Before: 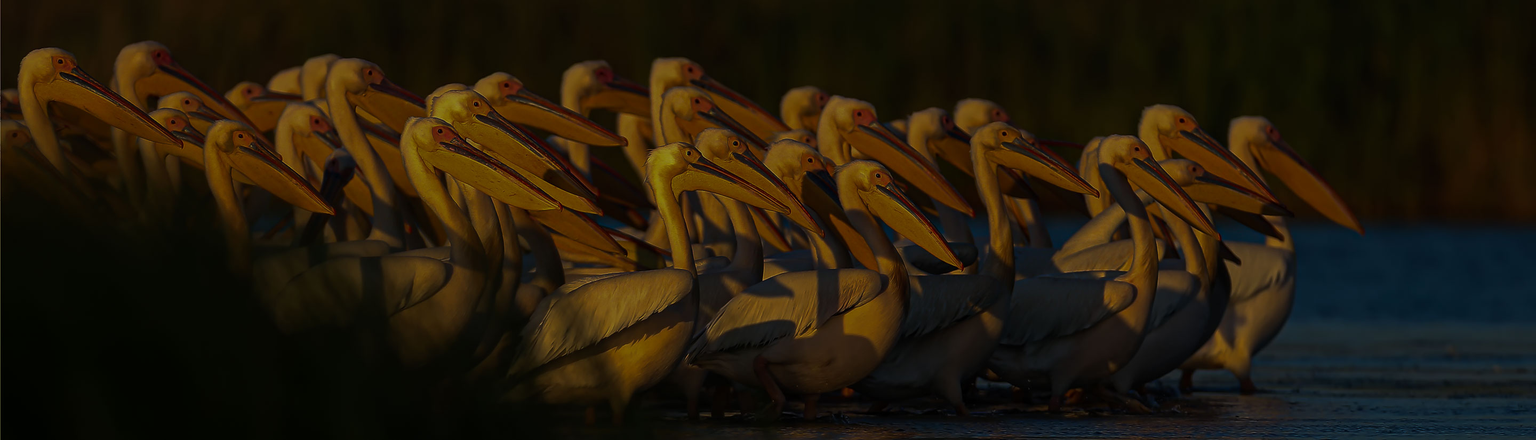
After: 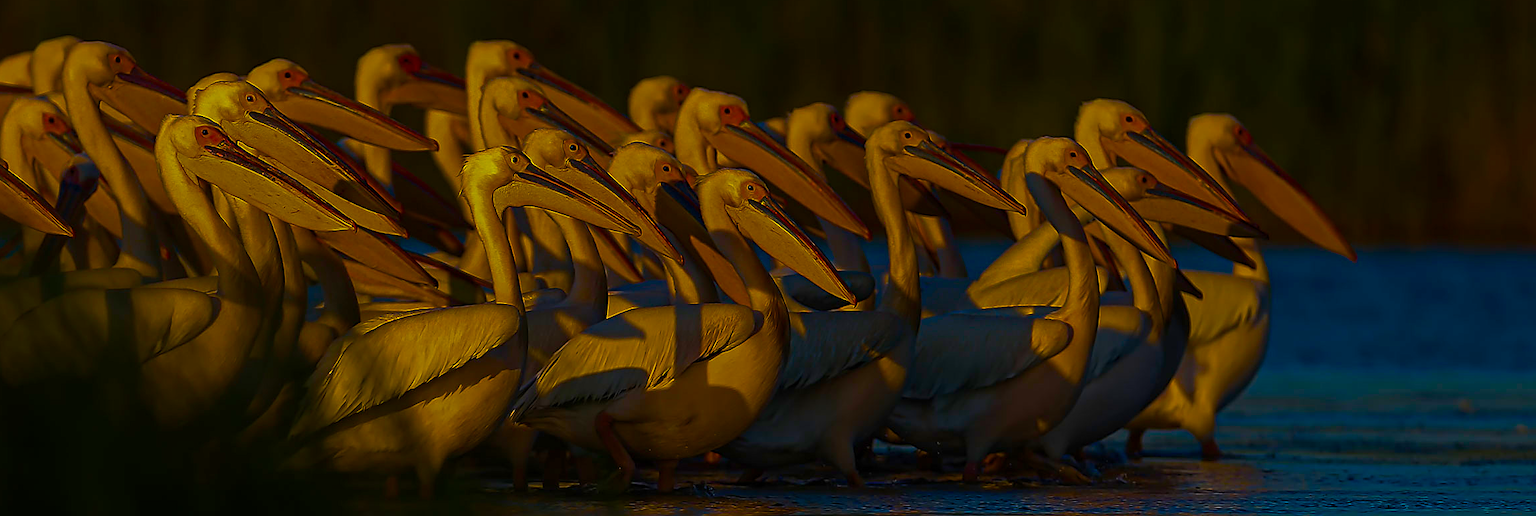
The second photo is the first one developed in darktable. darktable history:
sharpen: on, module defaults
color balance rgb: linear chroma grading › global chroma 42%, perceptual saturation grading › global saturation 42%, perceptual brilliance grading › global brilliance 25%, global vibrance 33%
crop and rotate: left 17.959%, top 5.771%, right 1.742%
